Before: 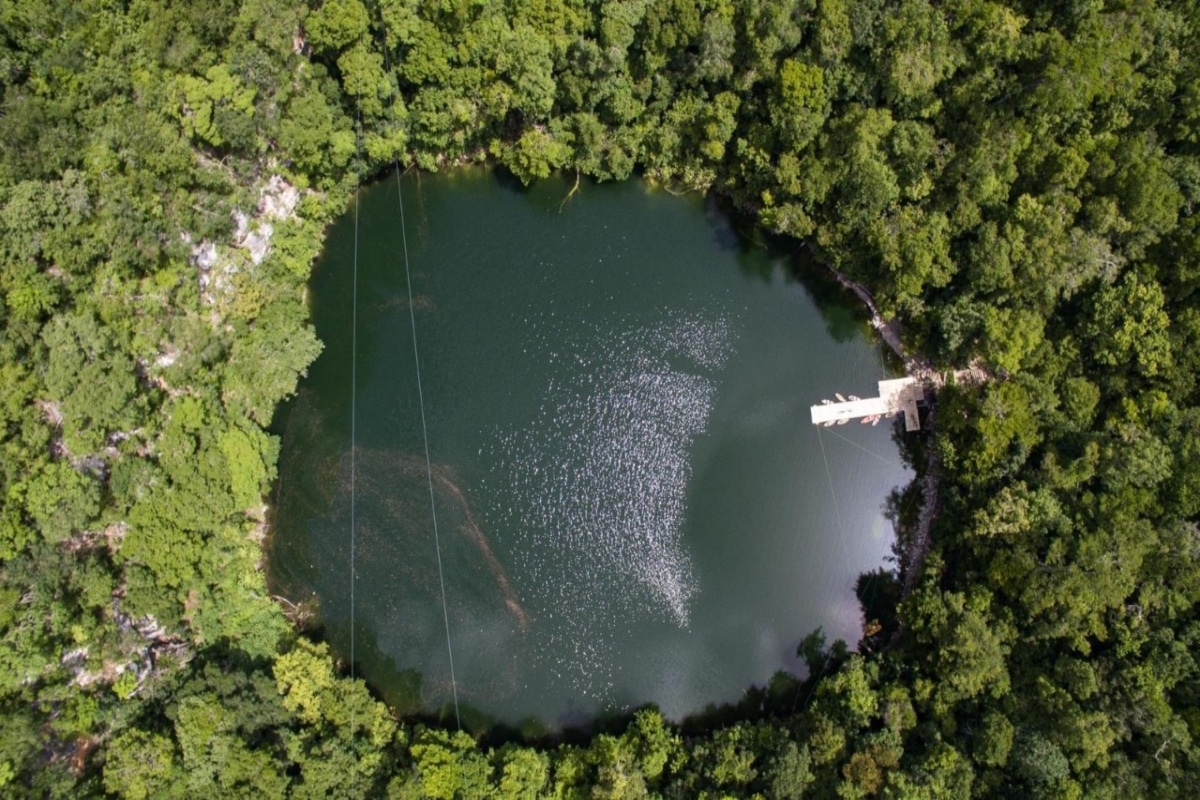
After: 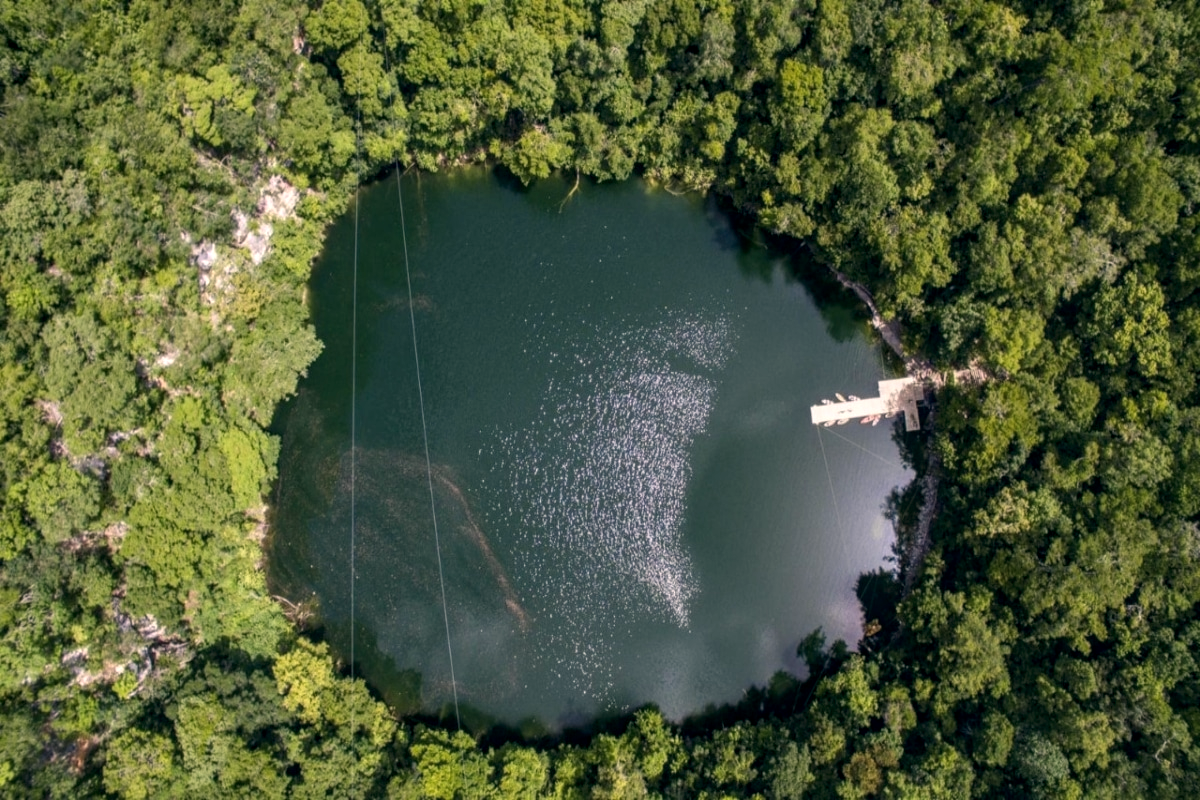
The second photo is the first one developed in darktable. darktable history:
local contrast: on, module defaults
color correction: highlights a* 5.47, highlights b* 5.27, shadows a* -4.86, shadows b* -5.14
